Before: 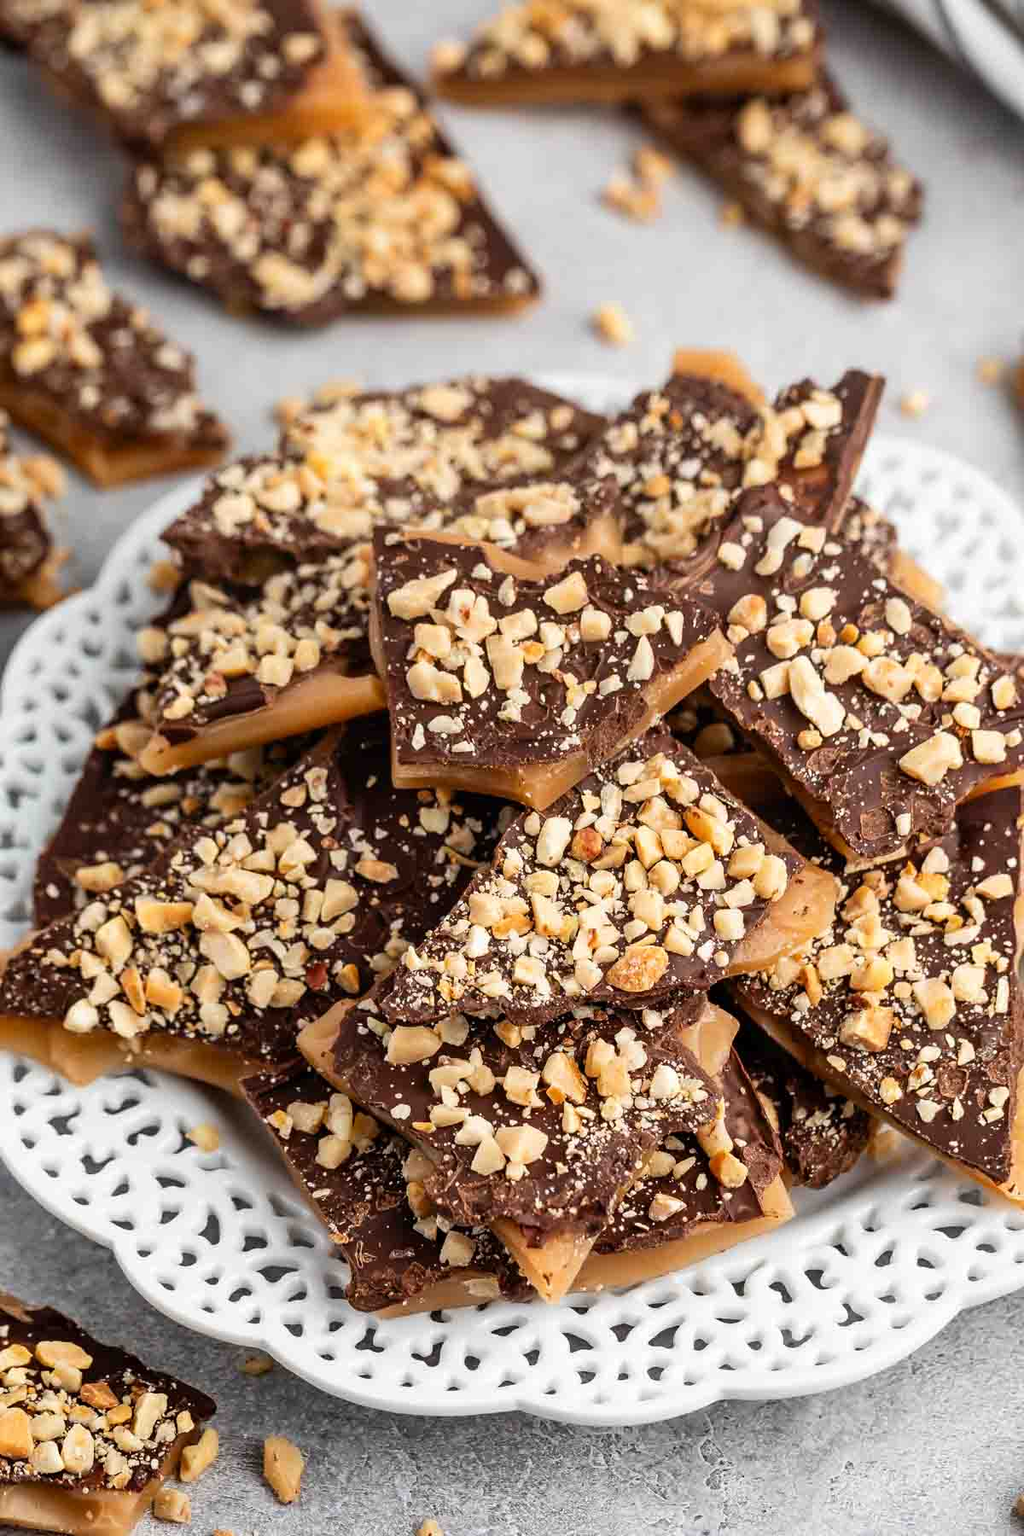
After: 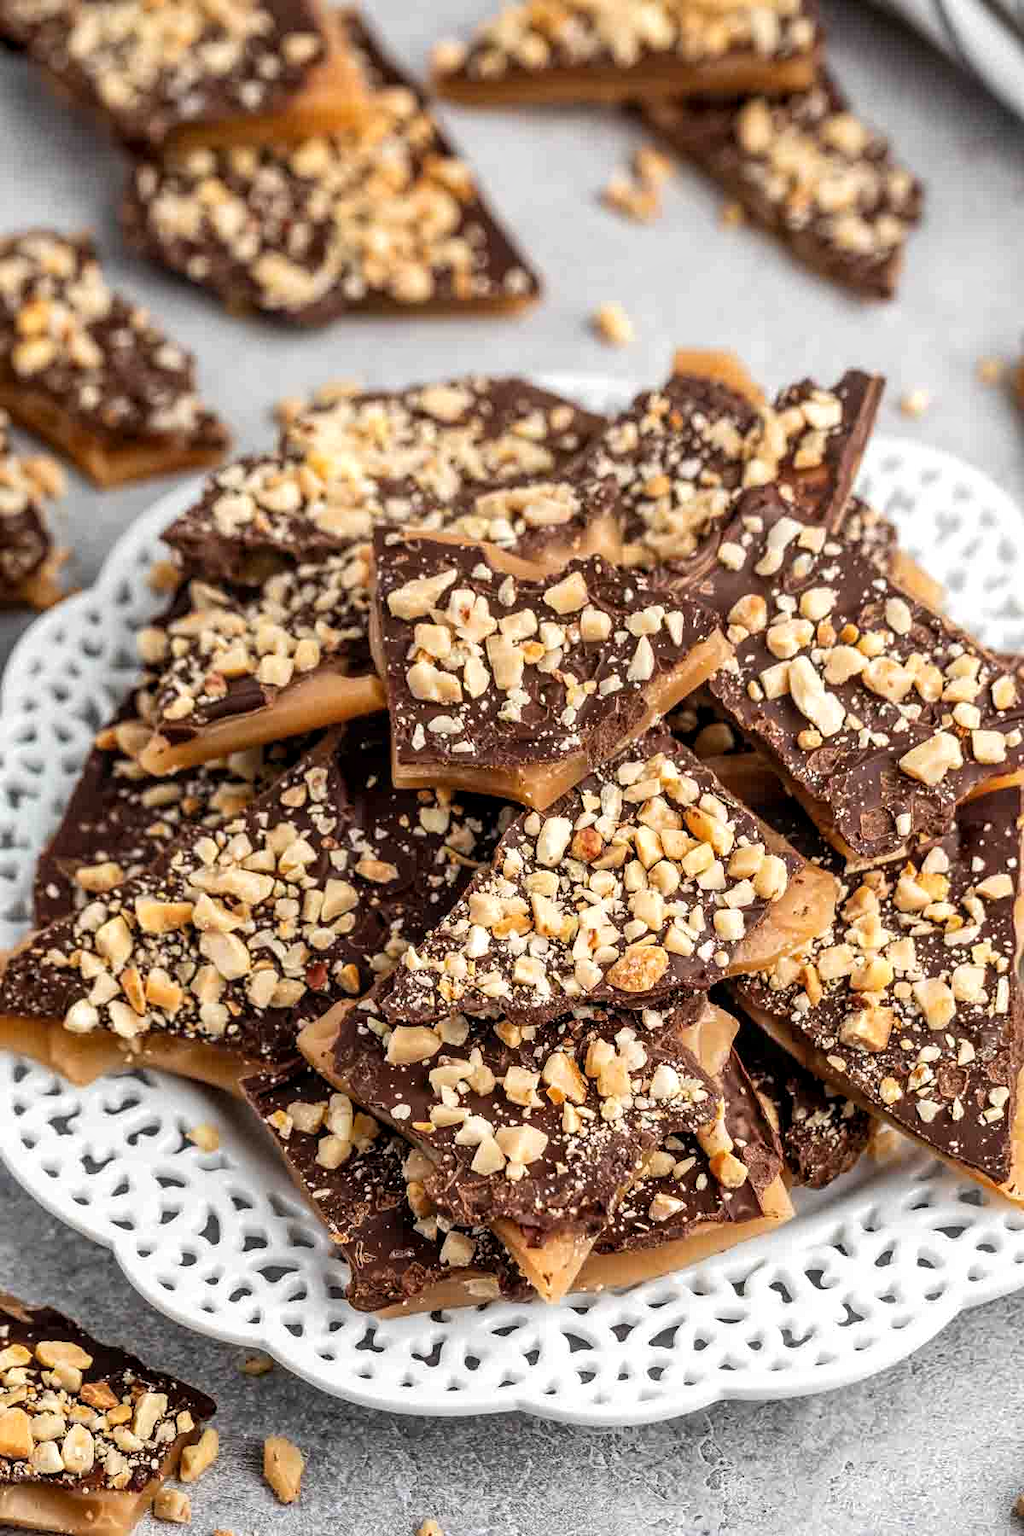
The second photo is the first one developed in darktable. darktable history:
white balance: emerald 1
local contrast: highlights 99%, shadows 86%, detail 160%, midtone range 0.2
